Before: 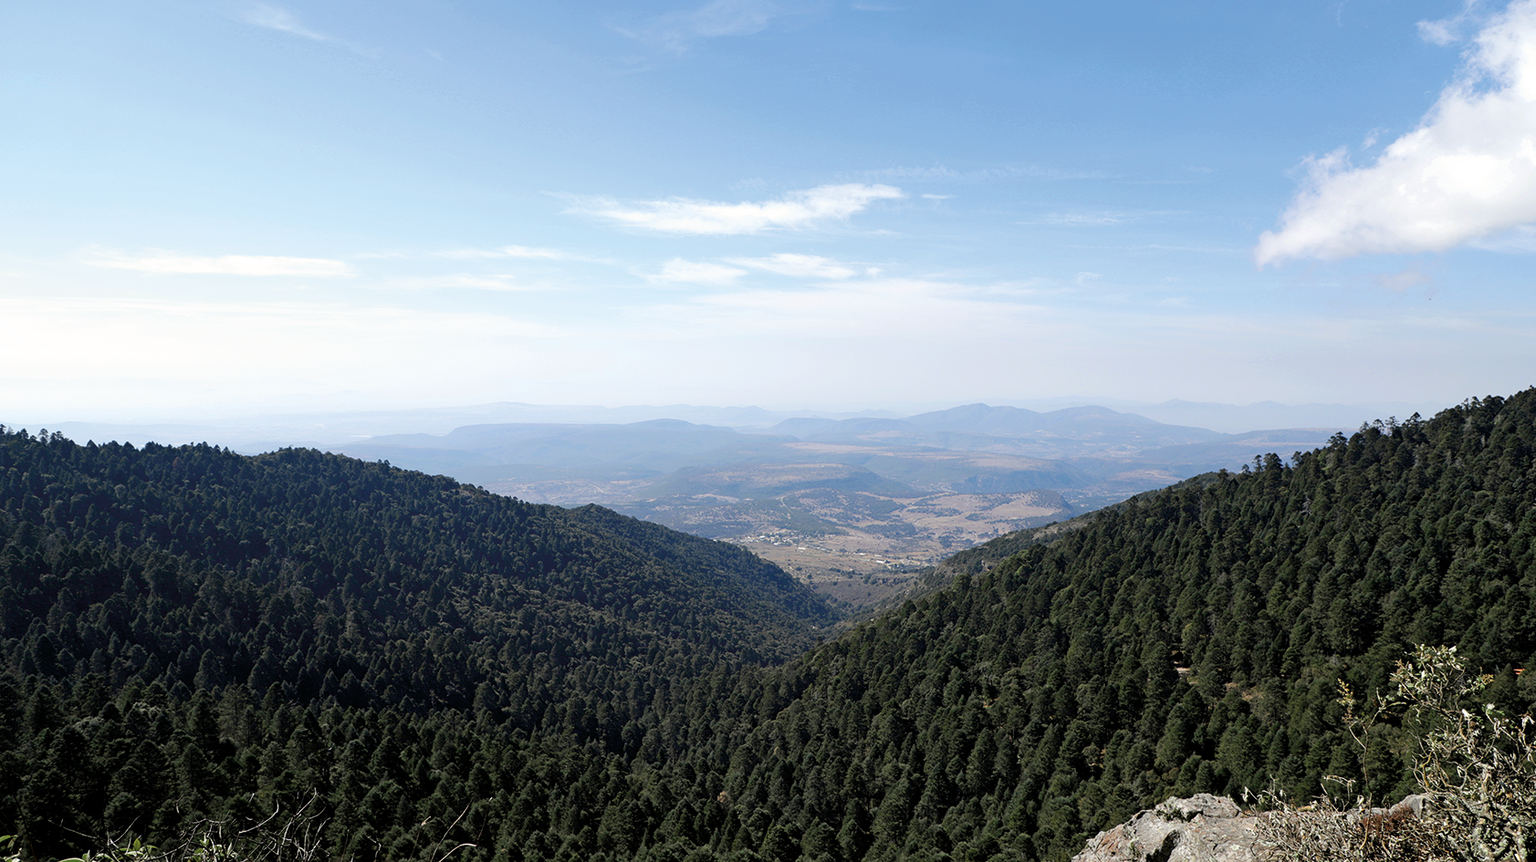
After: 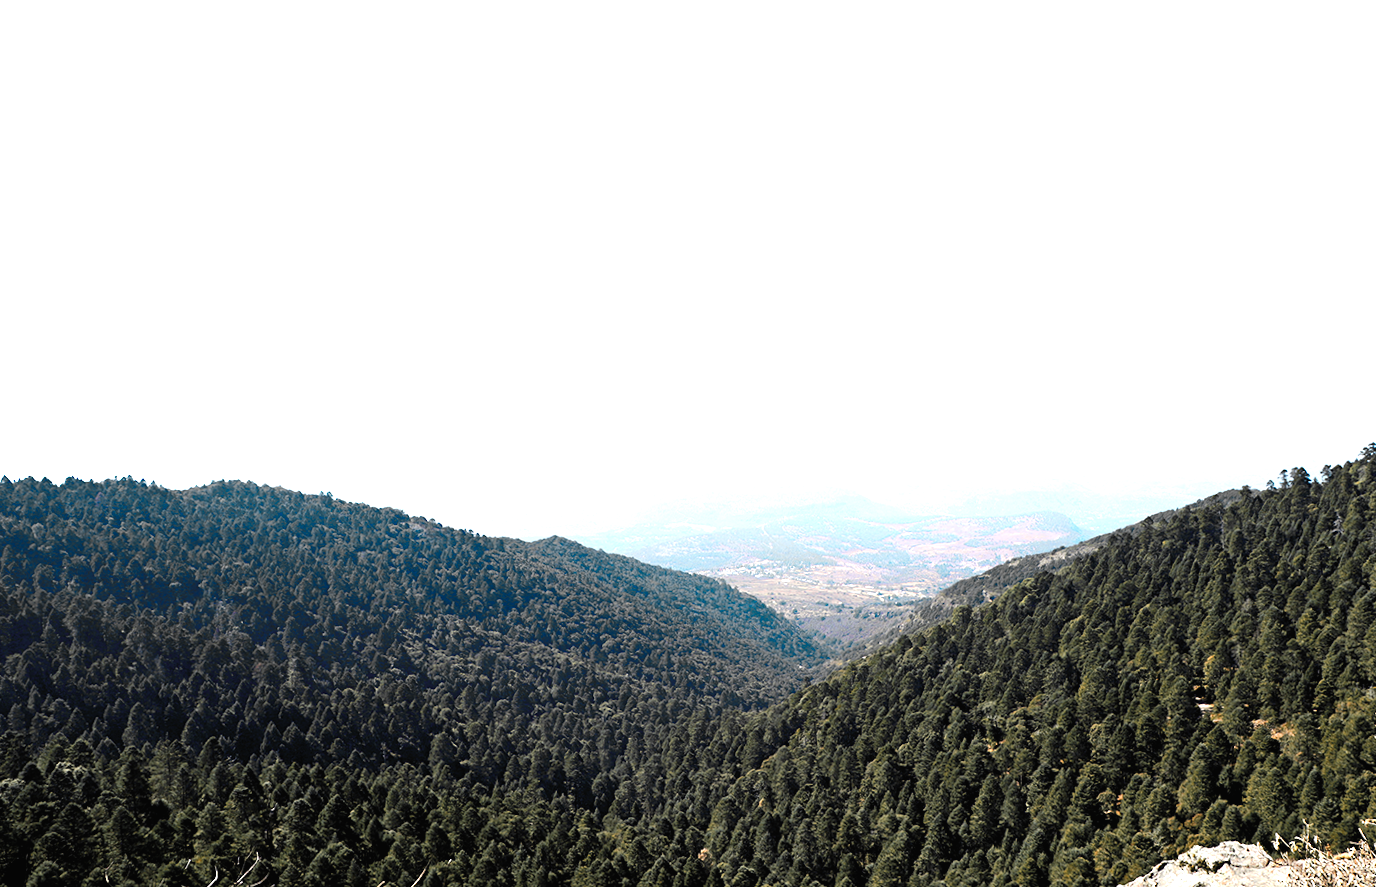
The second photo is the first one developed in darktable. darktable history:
color zones: curves: ch0 [(0.009, 0.528) (0.136, 0.6) (0.255, 0.586) (0.39, 0.528) (0.522, 0.584) (0.686, 0.736) (0.849, 0.561)]; ch1 [(0.045, 0.781) (0.14, 0.416) (0.257, 0.695) (0.442, 0.032) (0.738, 0.338) (0.818, 0.632) (0.891, 0.741) (1, 0.704)]; ch2 [(0, 0.667) (0.141, 0.52) (0.26, 0.37) (0.474, 0.432) (0.743, 0.286)]
crop and rotate: angle 1°, left 4.281%, top 0.642%, right 11.383%, bottom 2.486%
exposure: black level correction 0, exposure 1.2 EV, compensate highlight preservation false
white balance: red 1, blue 1
tone curve: curves: ch0 [(0, 0) (0.003, 0.013) (0.011, 0.016) (0.025, 0.023) (0.044, 0.036) (0.069, 0.051) (0.1, 0.076) (0.136, 0.107) (0.177, 0.145) (0.224, 0.186) (0.277, 0.246) (0.335, 0.311) (0.399, 0.378) (0.468, 0.462) (0.543, 0.548) (0.623, 0.636) (0.709, 0.728) (0.801, 0.816) (0.898, 0.9) (1, 1)], preserve colors none
